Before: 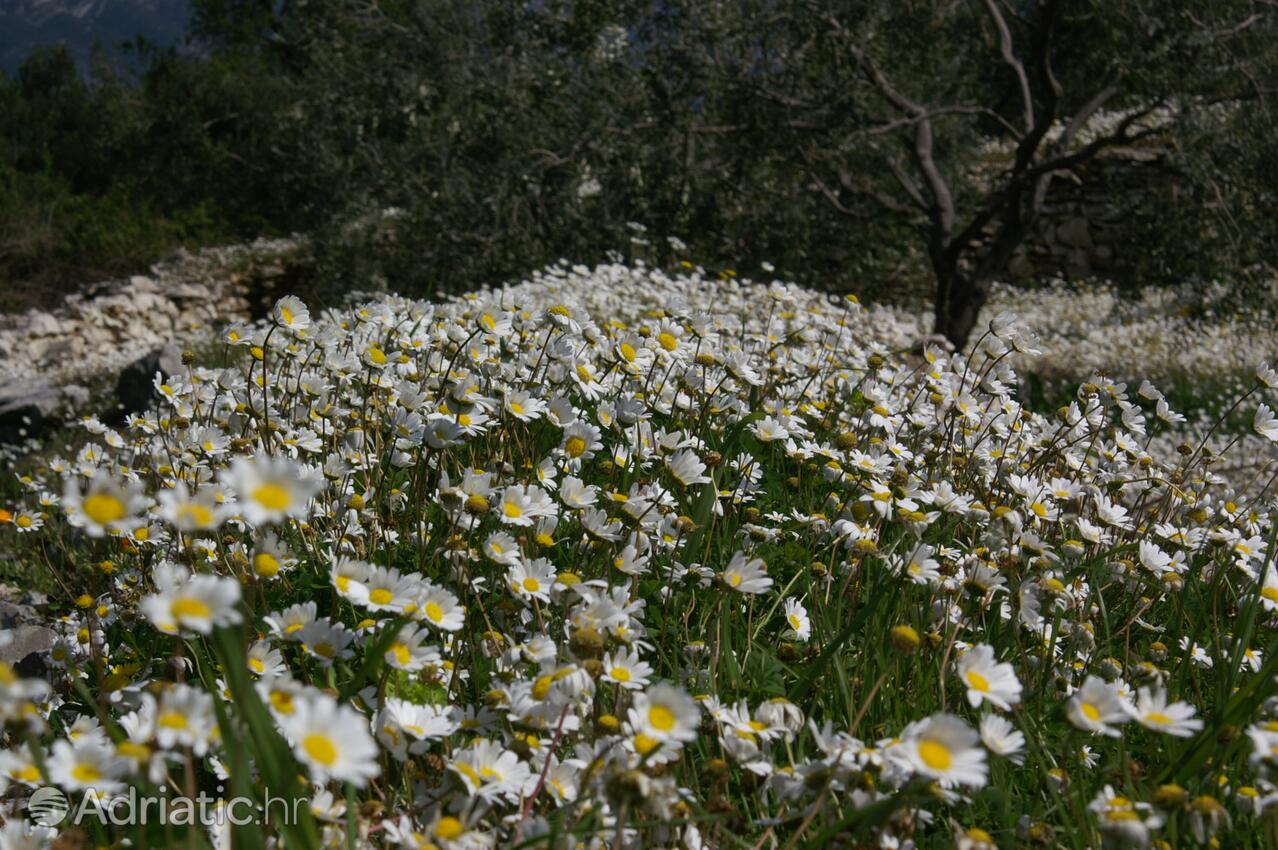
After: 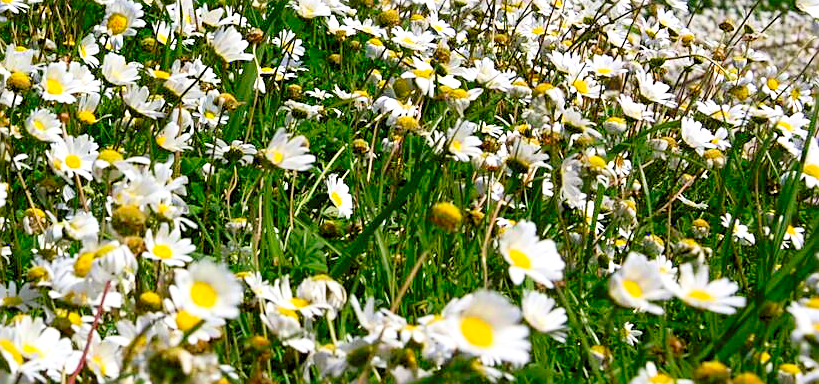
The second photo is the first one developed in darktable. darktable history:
crop and rotate: left 35.897%, top 49.775%, bottom 4.975%
sharpen: on, module defaults
contrast brightness saturation: contrast 0.233, brightness 0.101, saturation 0.288
filmic rgb: black relative exposure -7.65 EV, white relative exposure 4.56 EV, hardness 3.61
levels: white 99.98%, levels [0.008, 0.318, 0.836]
